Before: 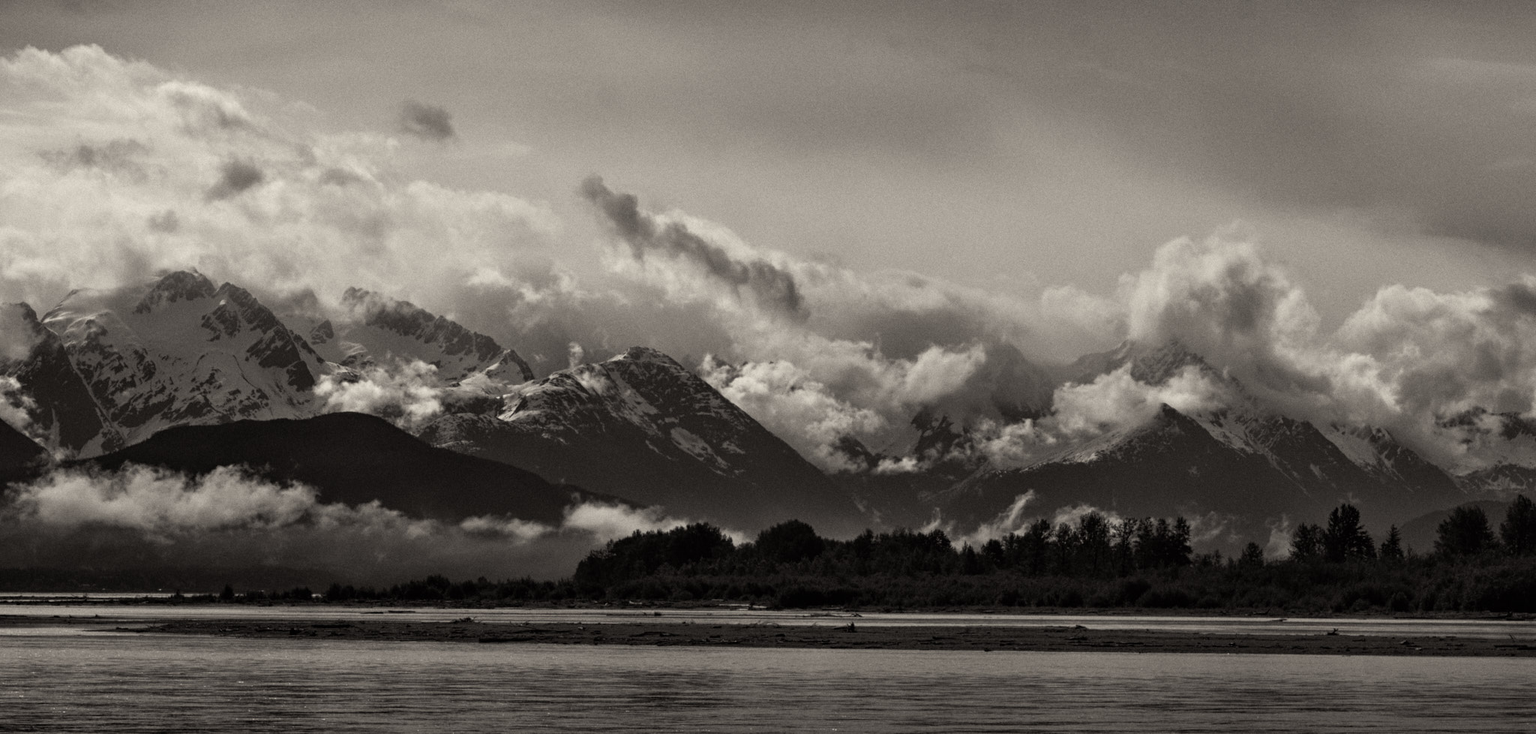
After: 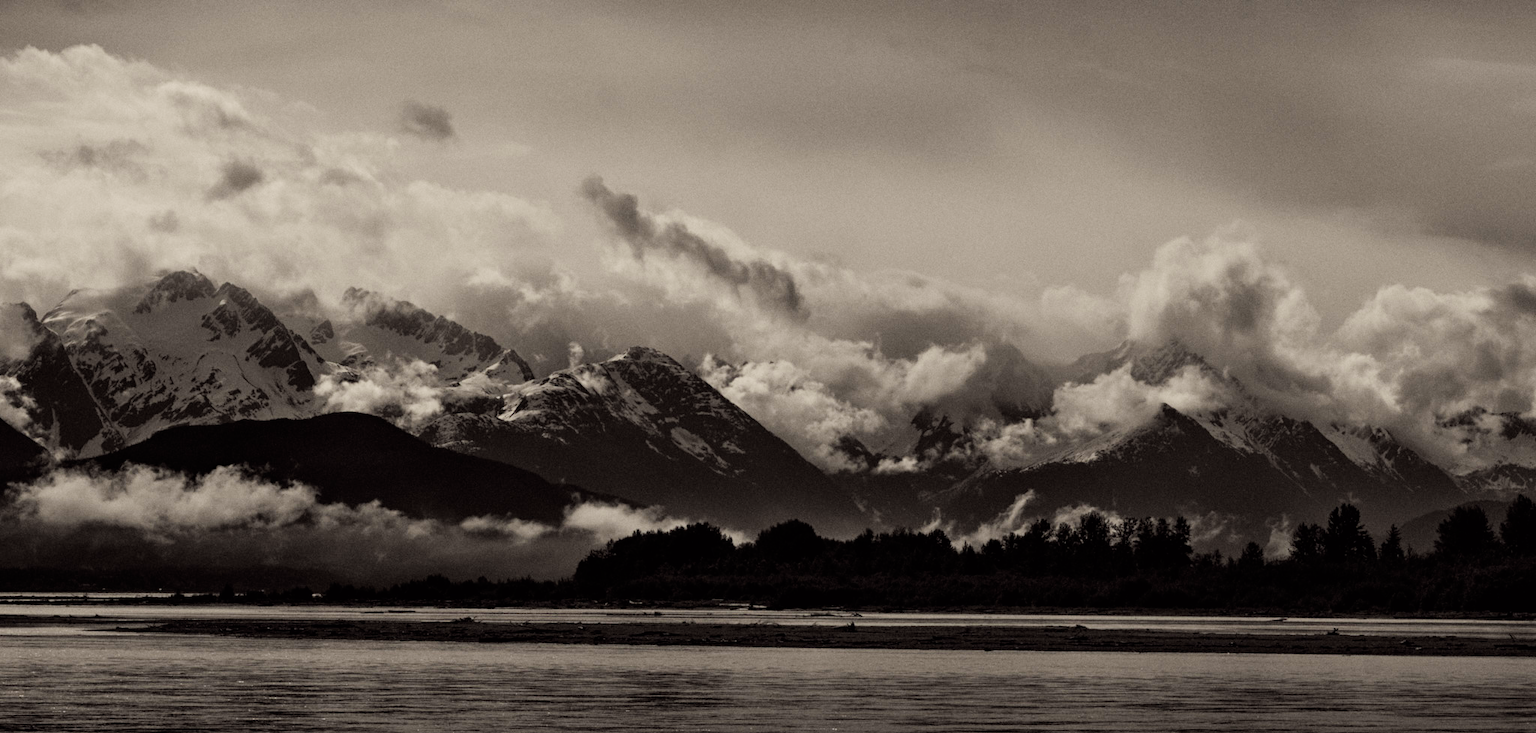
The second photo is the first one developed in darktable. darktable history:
color balance rgb: perceptual saturation grading › global saturation 25%, global vibrance 20%
filmic rgb: black relative exposure -7.82 EV, white relative exposure 4.29 EV, hardness 3.86, color science v6 (2022)
color balance: lift [1, 1.001, 0.999, 1.001], gamma [1, 1.004, 1.007, 0.993], gain [1, 0.991, 0.987, 1.013], contrast 7.5%, contrast fulcrum 10%, output saturation 115%
tone equalizer: on, module defaults
